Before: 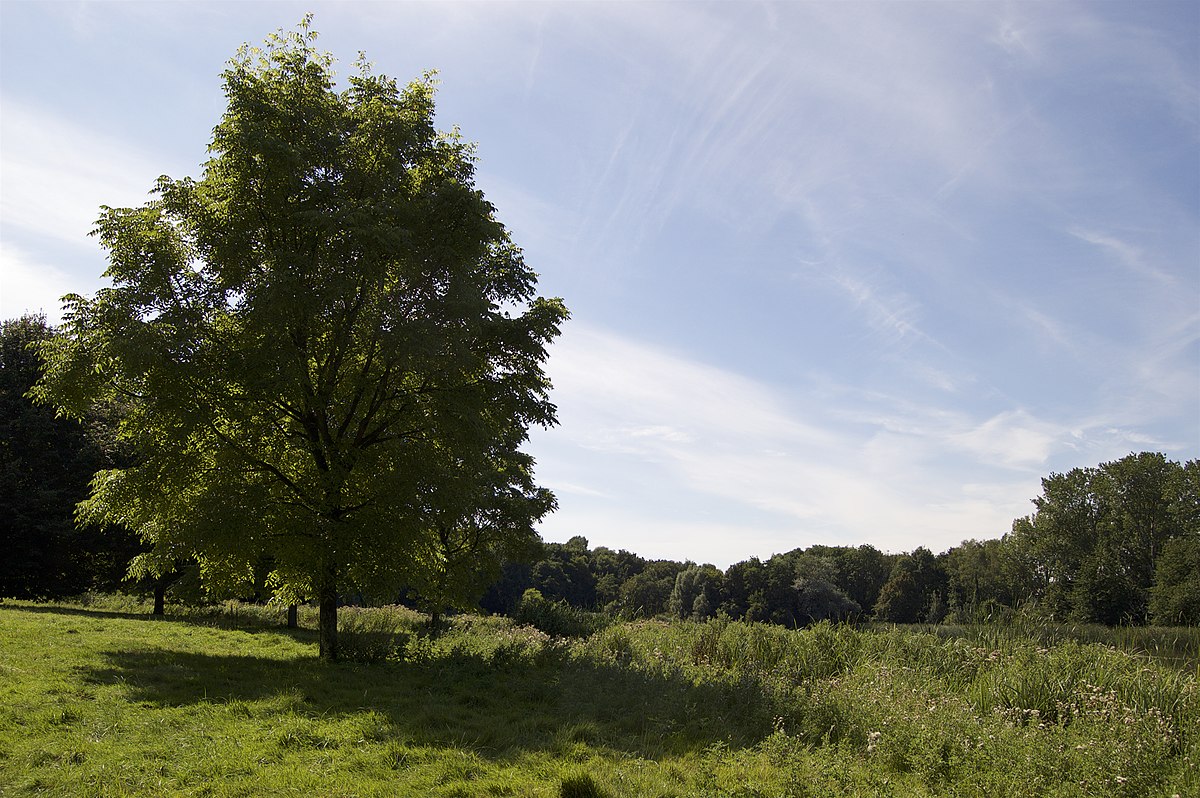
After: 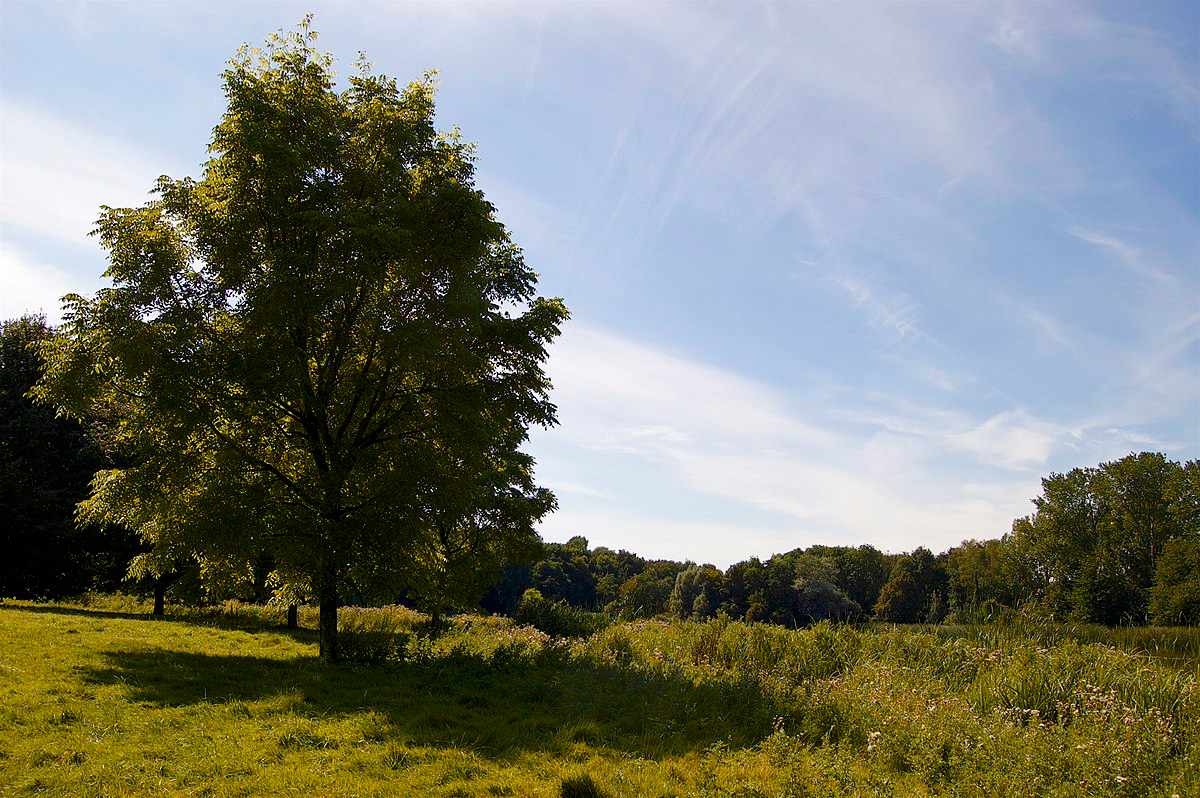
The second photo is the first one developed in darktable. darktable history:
color zones: curves: ch1 [(0.309, 0.524) (0.41, 0.329) (0.508, 0.509)]; ch2 [(0.25, 0.457) (0.75, 0.5)]
color balance rgb: perceptual saturation grading › global saturation 20%, perceptual saturation grading › highlights -25%, perceptual saturation grading › shadows 50%
